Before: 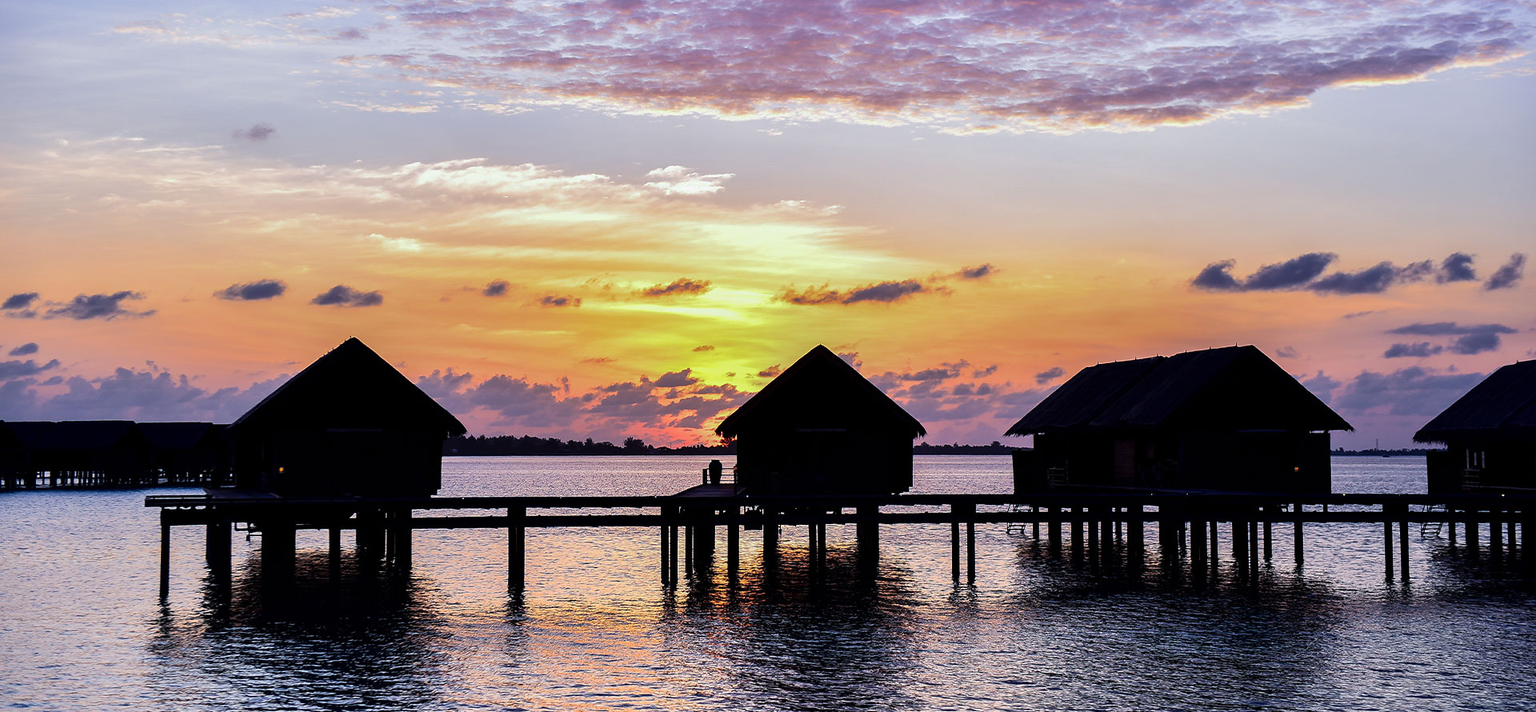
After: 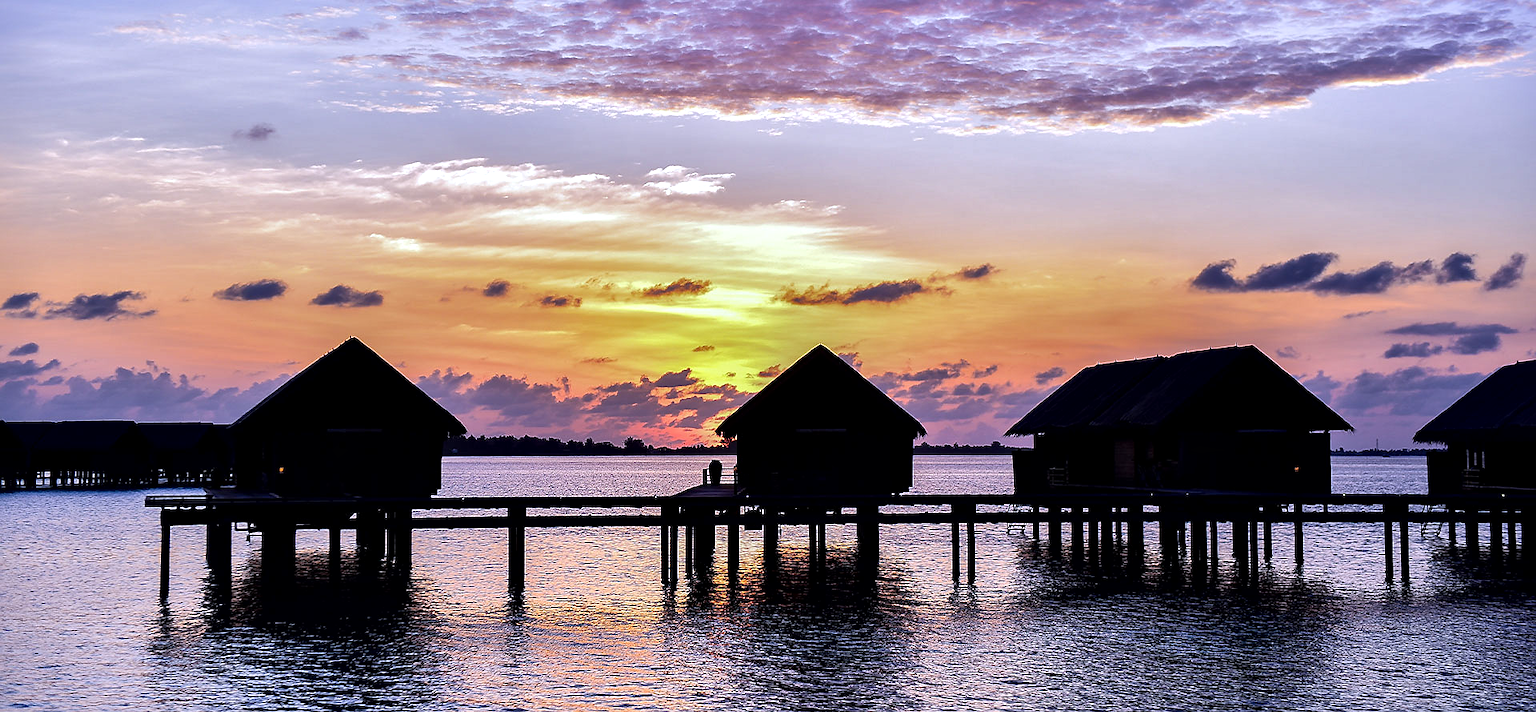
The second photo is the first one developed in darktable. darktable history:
white balance: red 1.004, blue 1.096
sharpen: radius 0.969, amount 0.604
local contrast: mode bilateral grid, contrast 25, coarseness 47, detail 151%, midtone range 0.2
